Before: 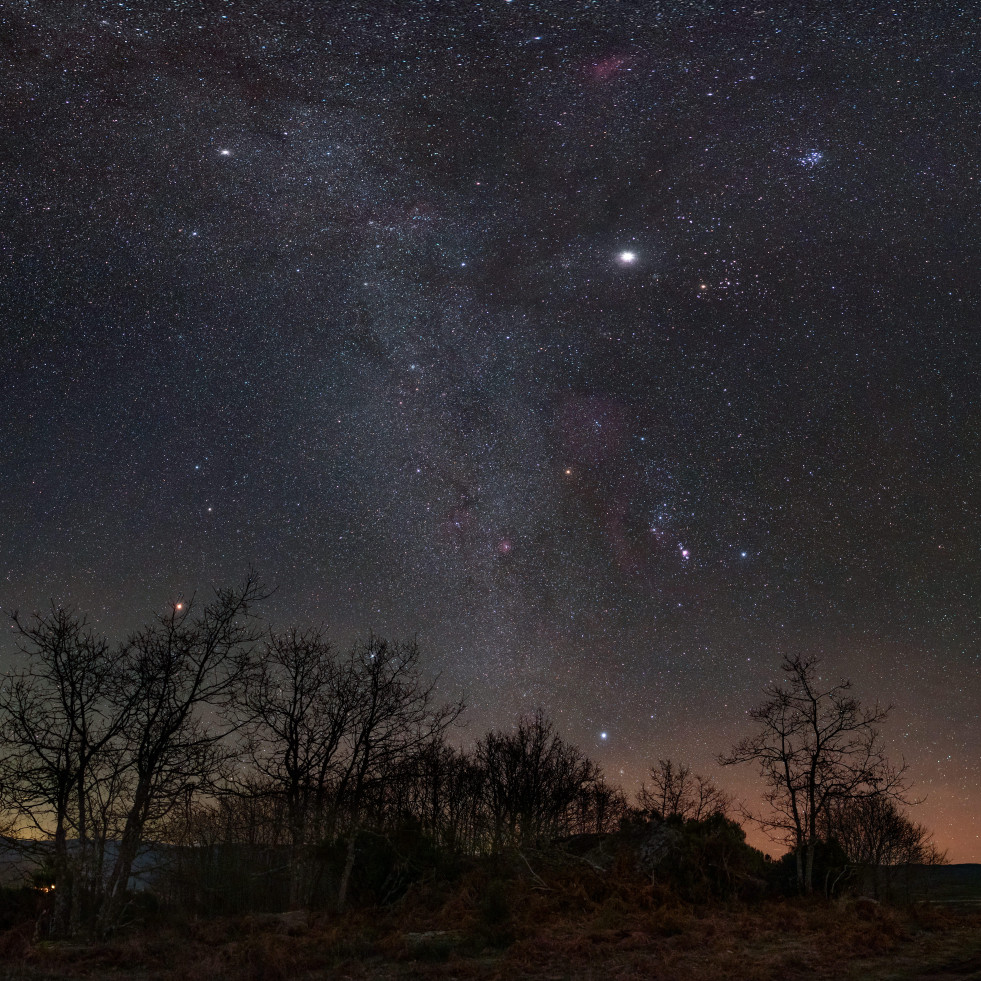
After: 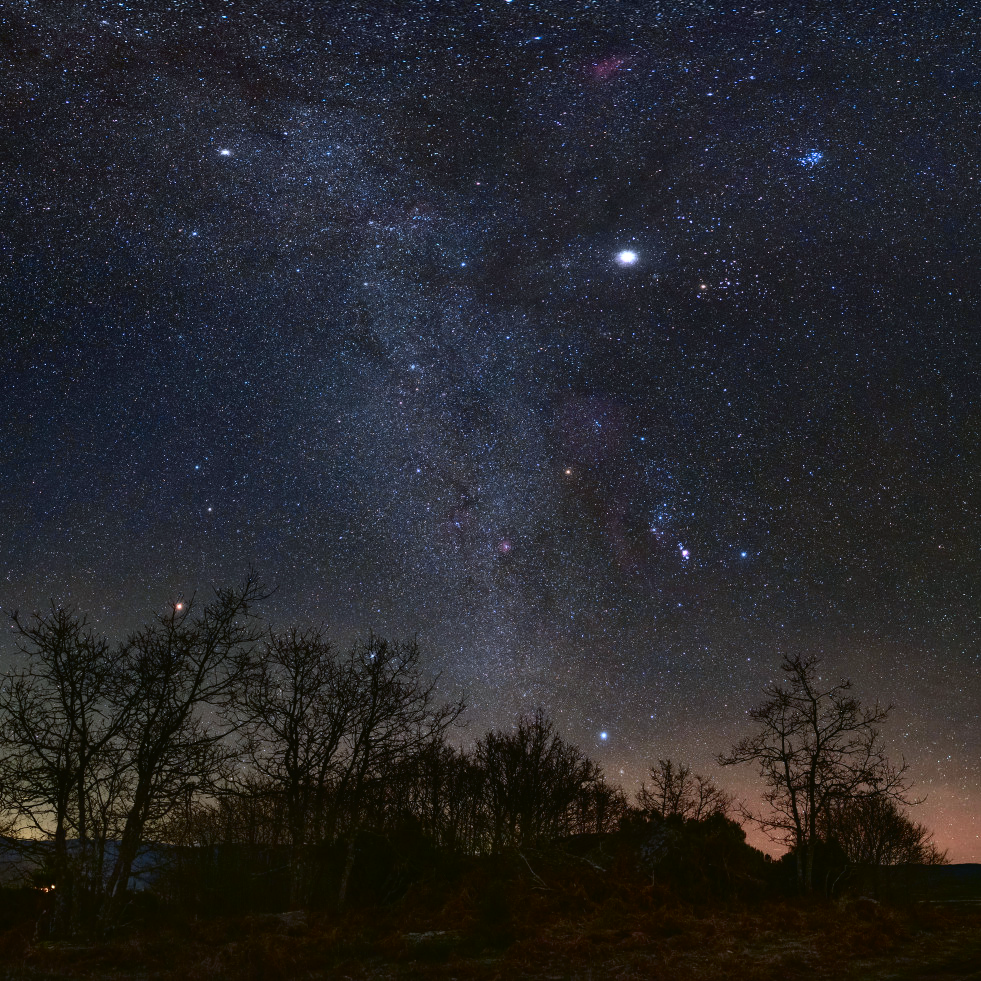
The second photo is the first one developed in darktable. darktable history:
tone equalizer: -8 EV 0.001 EV, -7 EV -0.002 EV, -6 EV 0.002 EV, -5 EV -0.03 EV, -4 EV -0.116 EV, -3 EV -0.169 EV, -2 EV 0.24 EV, -1 EV 0.702 EV, +0 EV 0.493 EV
white balance: red 0.967, blue 1.119, emerald 0.756
tone curve: curves: ch0 [(0, 0.023) (0.087, 0.065) (0.184, 0.168) (0.45, 0.54) (0.57, 0.683) (0.722, 0.825) (0.877, 0.948) (1, 1)]; ch1 [(0, 0) (0.388, 0.369) (0.447, 0.447) (0.505, 0.5) (0.534, 0.528) (0.573, 0.583) (0.663, 0.68) (1, 1)]; ch2 [(0, 0) (0.314, 0.223) (0.427, 0.405) (0.492, 0.505) (0.531, 0.55) (0.589, 0.599) (1, 1)], color space Lab, independent channels, preserve colors none
